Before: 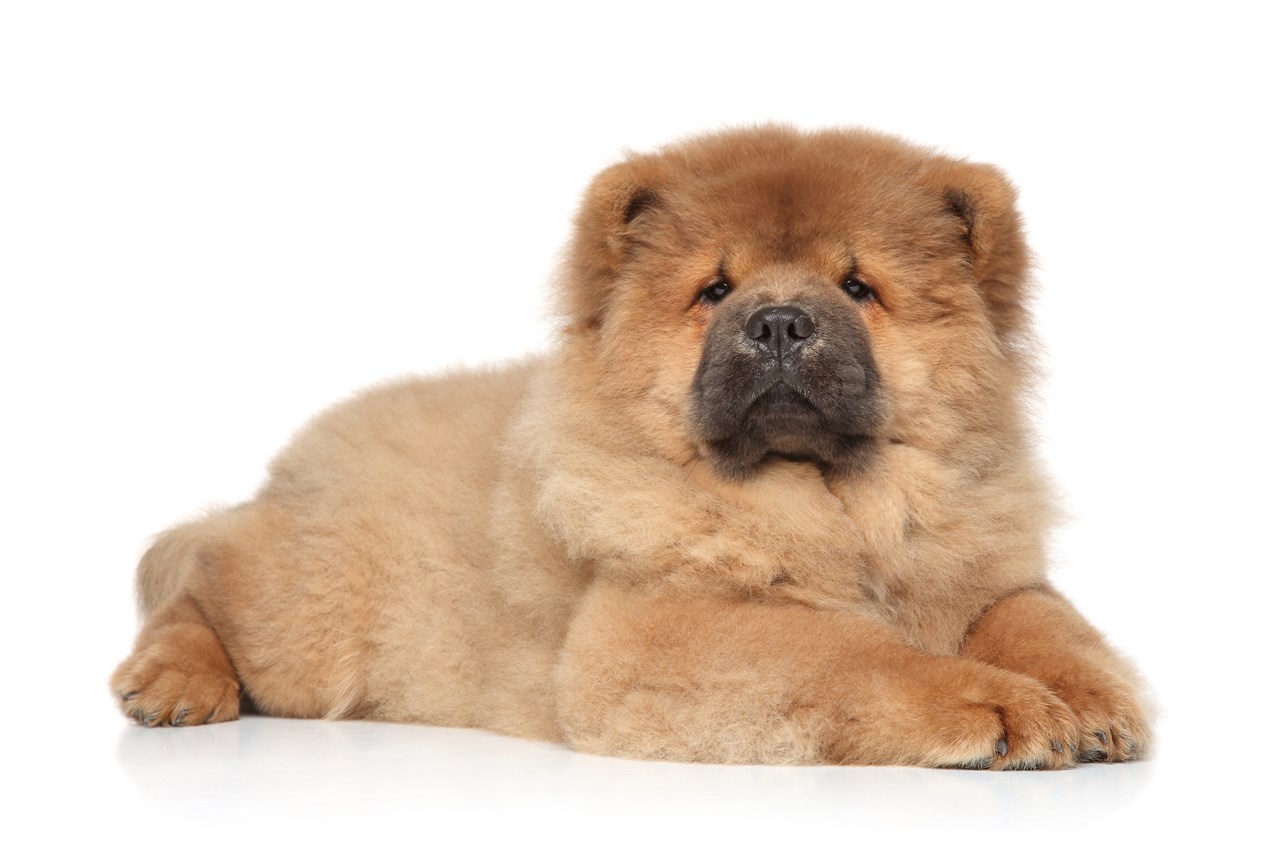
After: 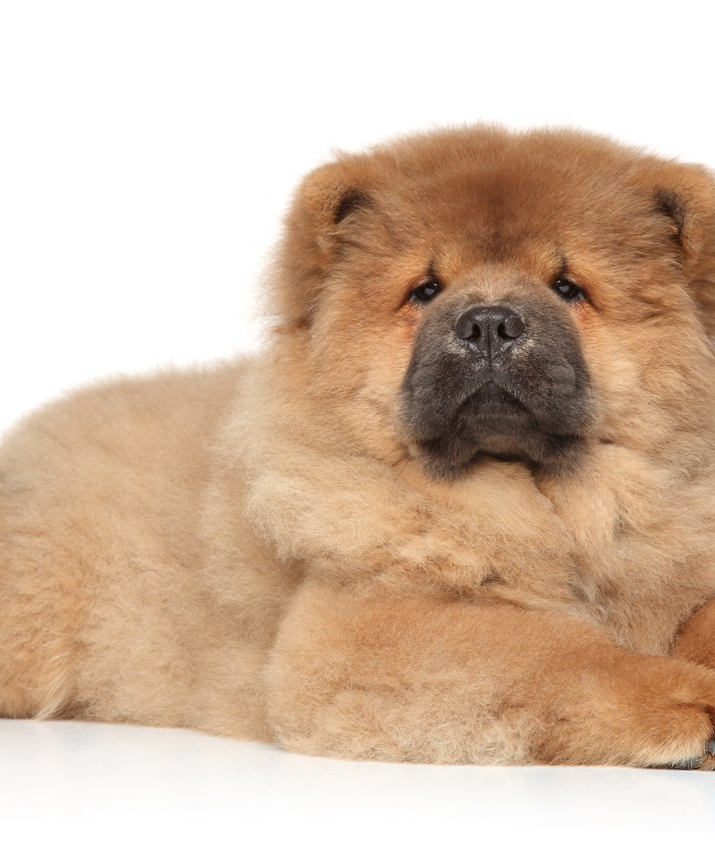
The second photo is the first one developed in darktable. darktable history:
crop and rotate: left 22.683%, right 21.394%
